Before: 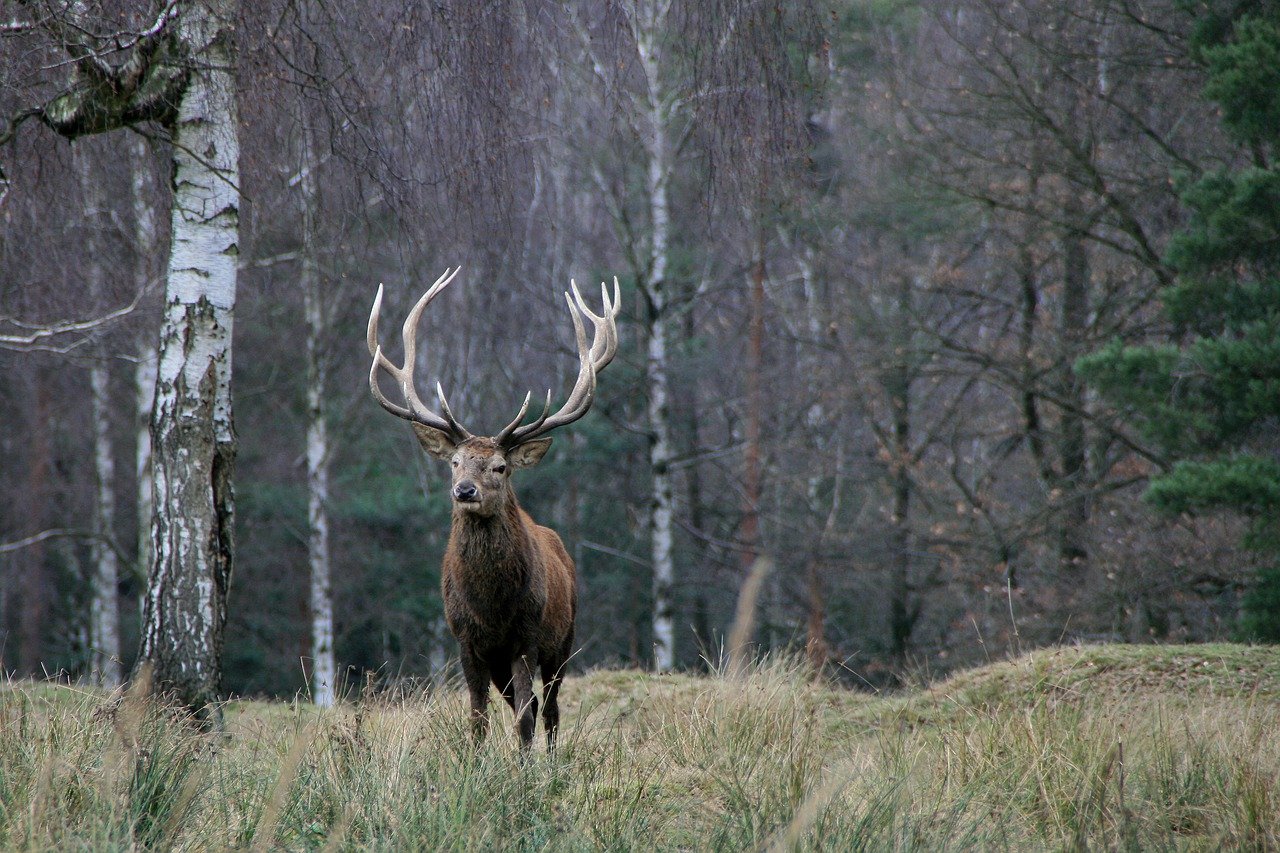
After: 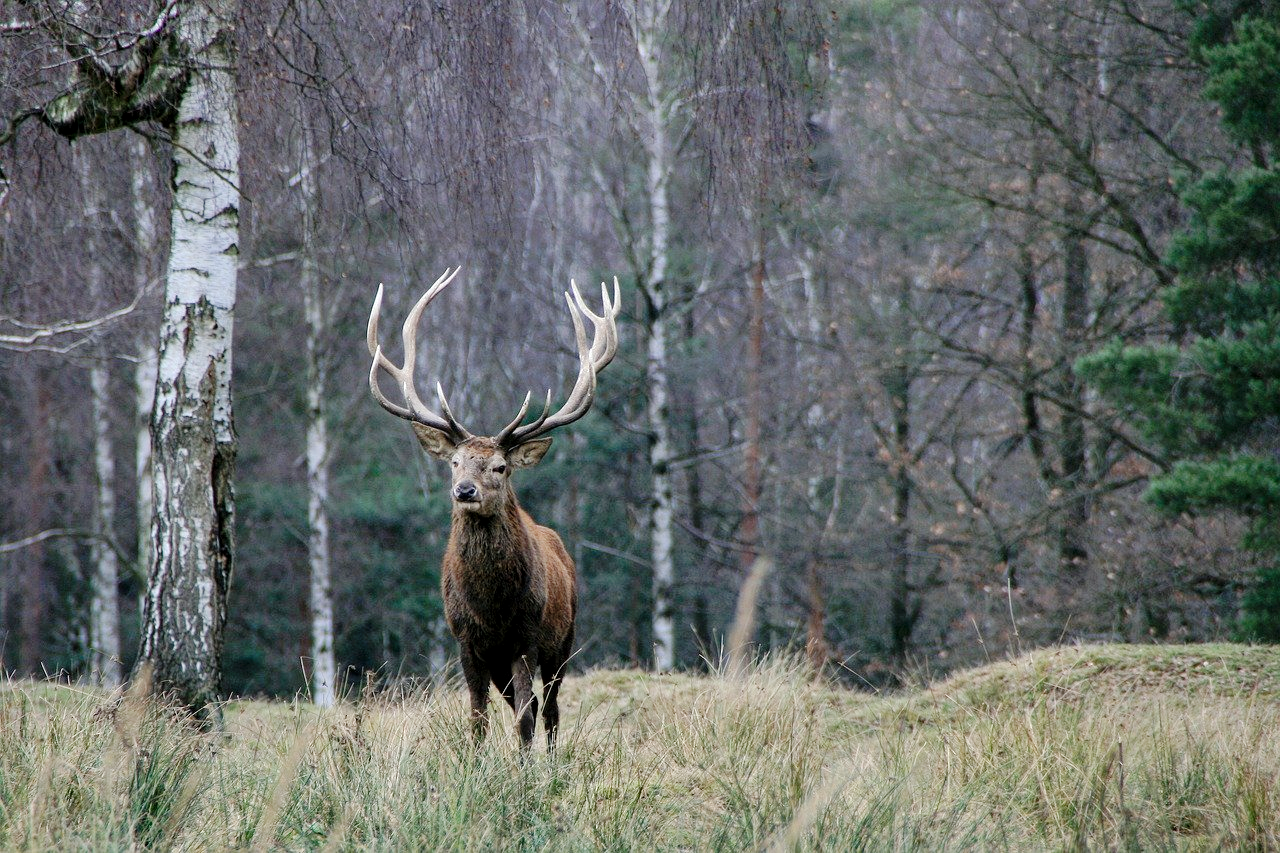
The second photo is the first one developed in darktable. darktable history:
local contrast: highlights 100%, shadows 100%, detail 120%, midtone range 0.2
tone curve: curves: ch0 [(0, 0) (0.003, 0.005) (0.011, 0.011) (0.025, 0.022) (0.044, 0.038) (0.069, 0.062) (0.1, 0.091) (0.136, 0.128) (0.177, 0.183) (0.224, 0.246) (0.277, 0.325) (0.335, 0.403) (0.399, 0.473) (0.468, 0.557) (0.543, 0.638) (0.623, 0.709) (0.709, 0.782) (0.801, 0.847) (0.898, 0.923) (1, 1)], preserve colors none
